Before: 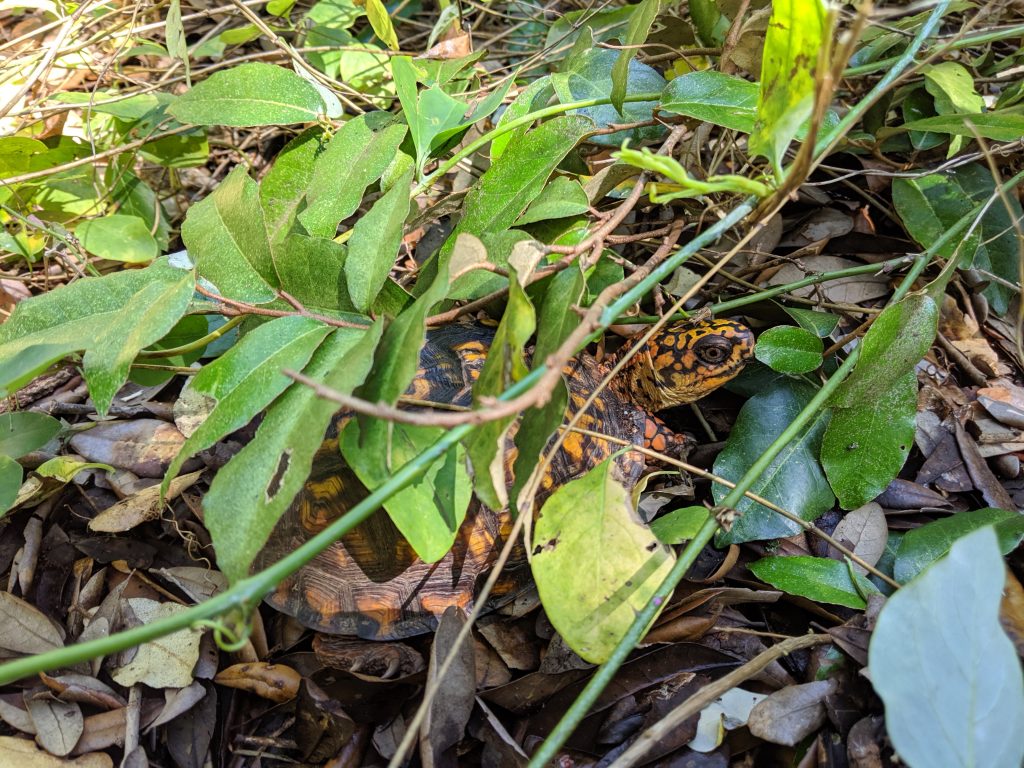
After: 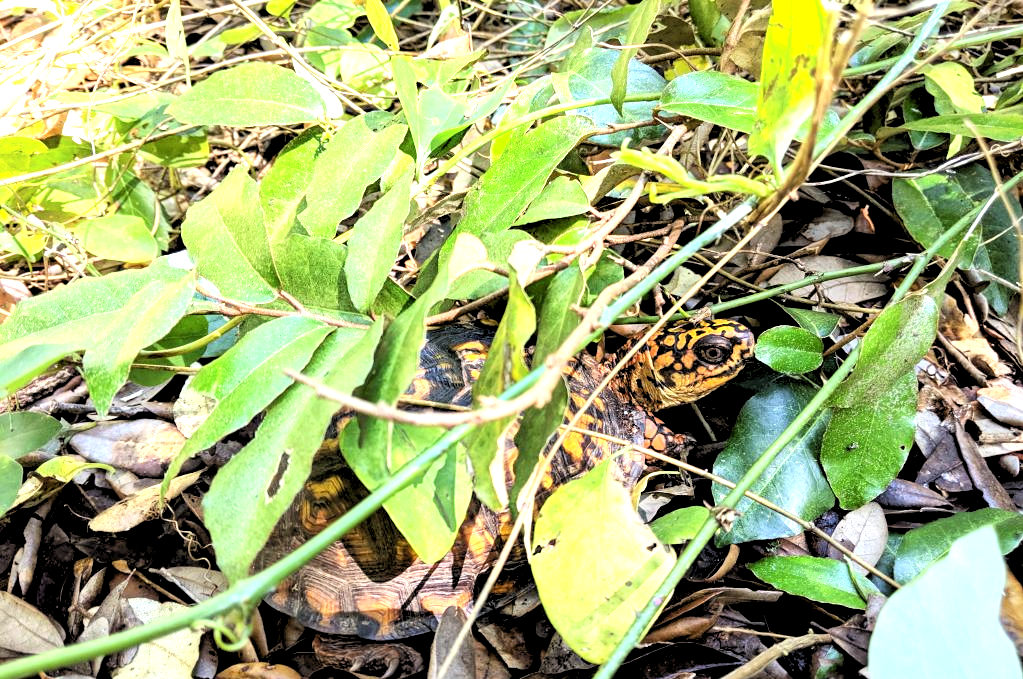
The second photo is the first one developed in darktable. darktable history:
rgb levels: levels [[0.029, 0.461, 0.922], [0, 0.5, 1], [0, 0.5, 1]]
shadows and highlights: shadows 12, white point adjustment 1.2, highlights -0.36, soften with gaussian
crop and rotate: top 0%, bottom 11.49%
contrast brightness saturation: contrast 0.14
exposure: black level correction 0, exposure 1.1 EV, compensate highlight preservation false
